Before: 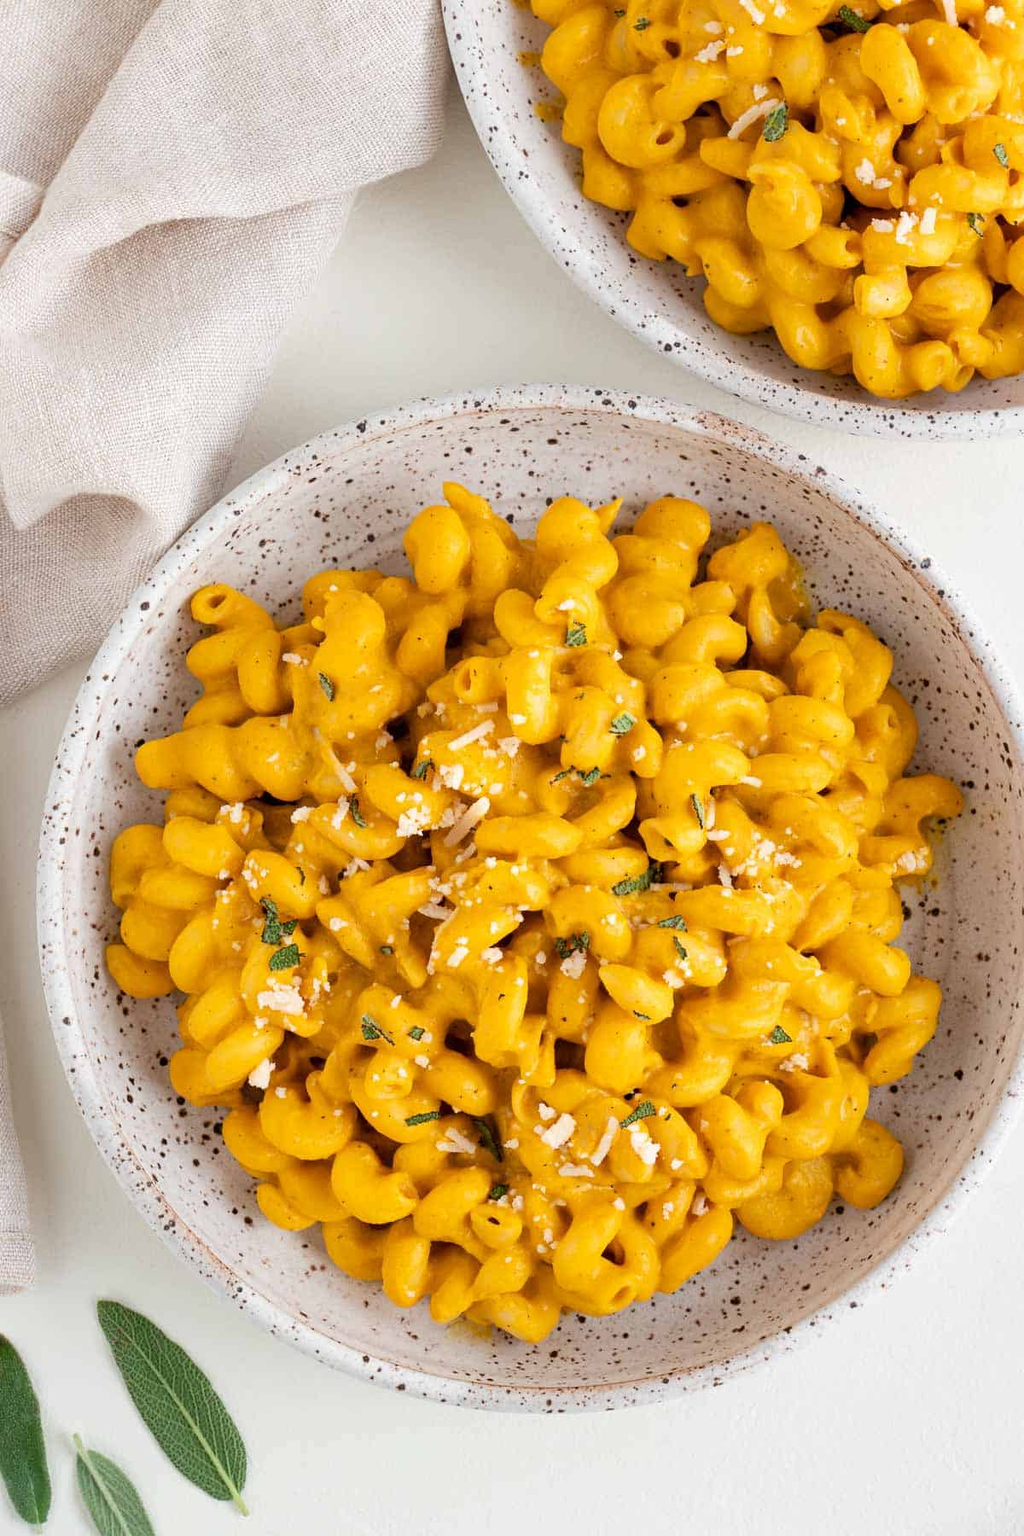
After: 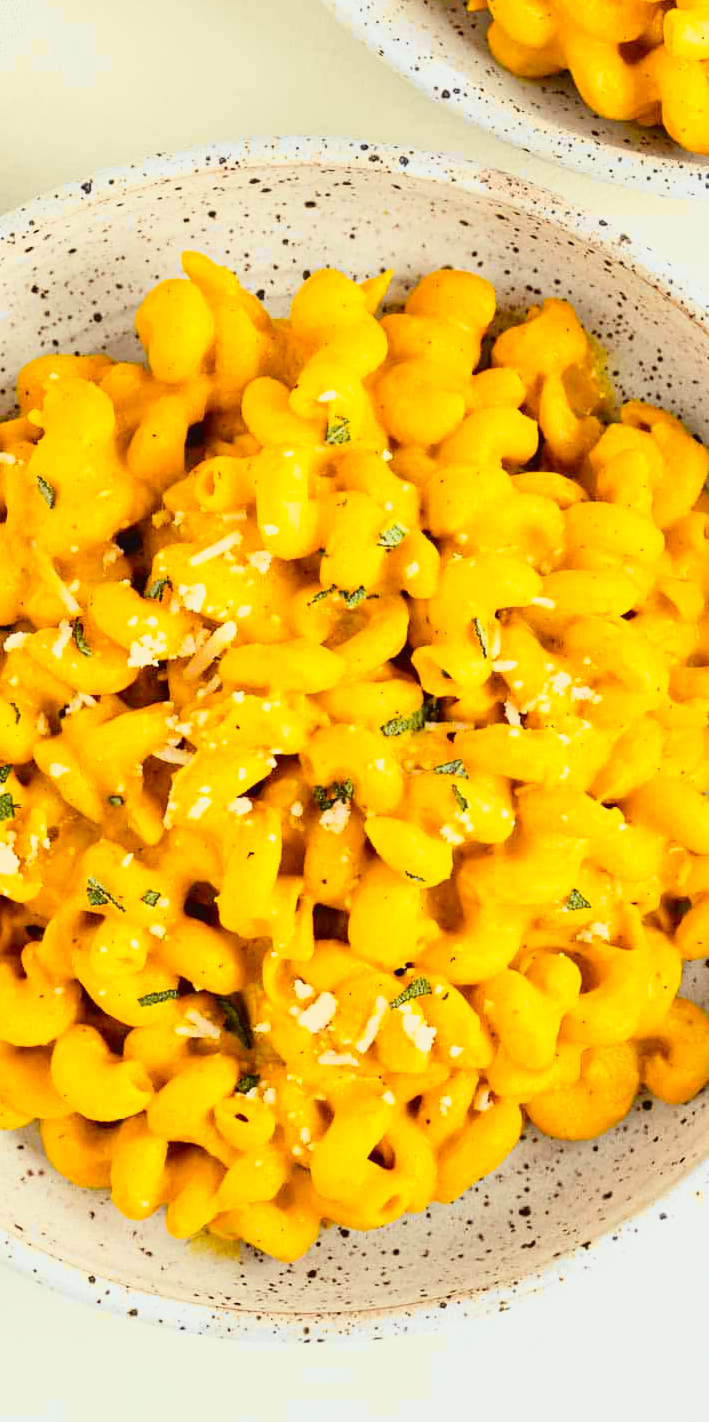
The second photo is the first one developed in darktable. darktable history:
crop and rotate: left 28.103%, top 17.442%, right 12.773%, bottom 3.535%
color correction: highlights a* -1.11, highlights b* 4.46, shadows a* 3.56
tone curve: curves: ch0 [(0, 0.029) (0.087, 0.084) (0.227, 0.239) (0.46, 0.576) (0.657, 0.796) (0.861, 0.932) (0.997, 0.951)]; ch1 [(0, 0) (0.353, 0.344) (0.45, 0.46) (0.502, 0.494) (0.534, 0.523) (0.573, 0.576) (0.602, 0.631) (0.647, 0.669) (1, 1)]; ch2 [(0, 0) (0.333, 0.346) (0.385, 0.395) (0.44, 0.466) (0.5, 0.493) (0.521, 0.56) (0.553, 0.579) (0.573, 0.599) (0.667, 0.777) (1, 1)], color space Lab, independent channels, preserve colors none
